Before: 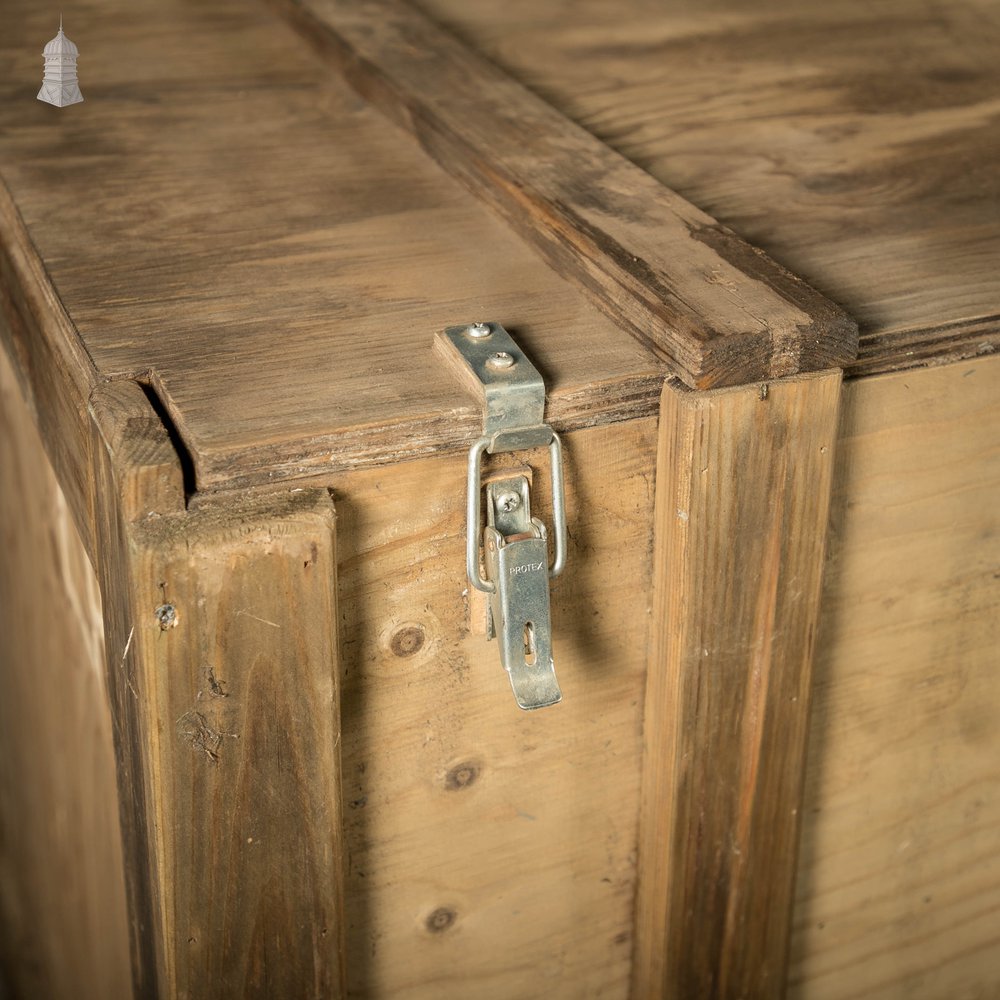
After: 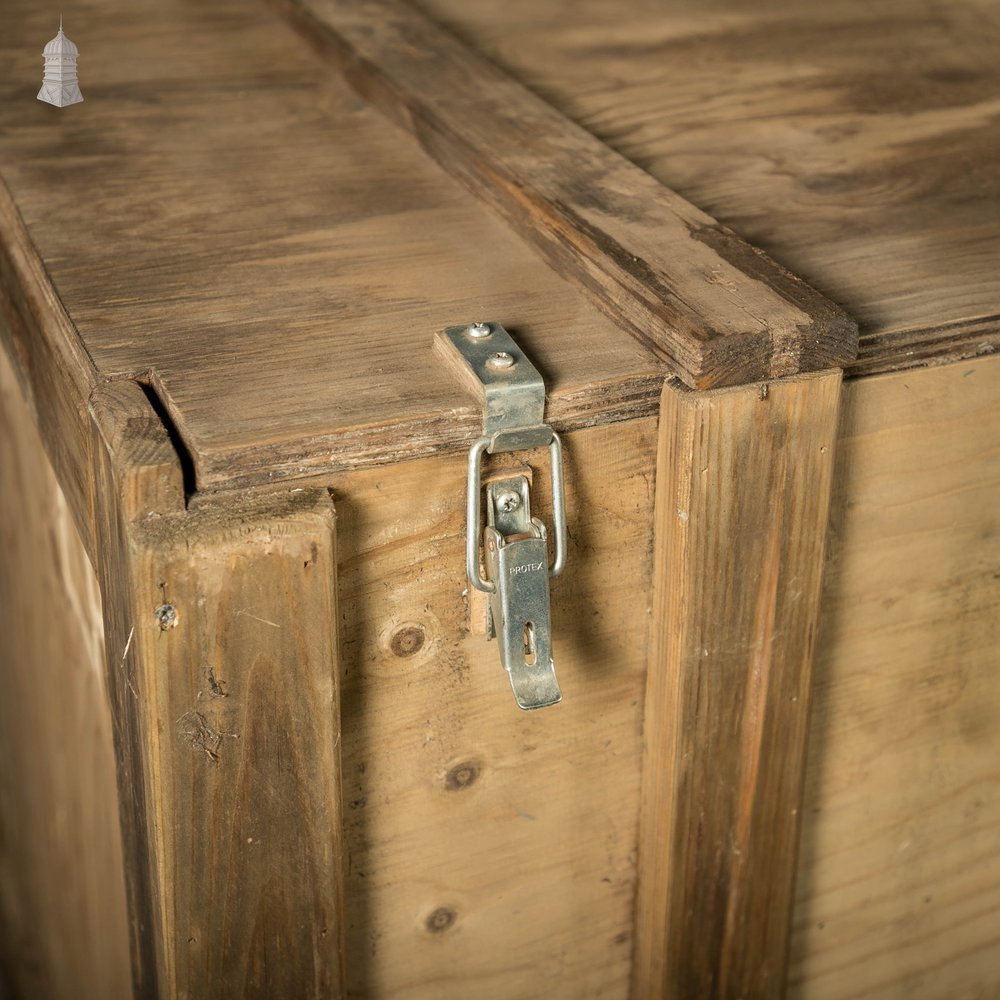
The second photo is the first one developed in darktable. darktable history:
shadows and highlights: shadows 20.75, highlights -82.93, soften with gaussian
